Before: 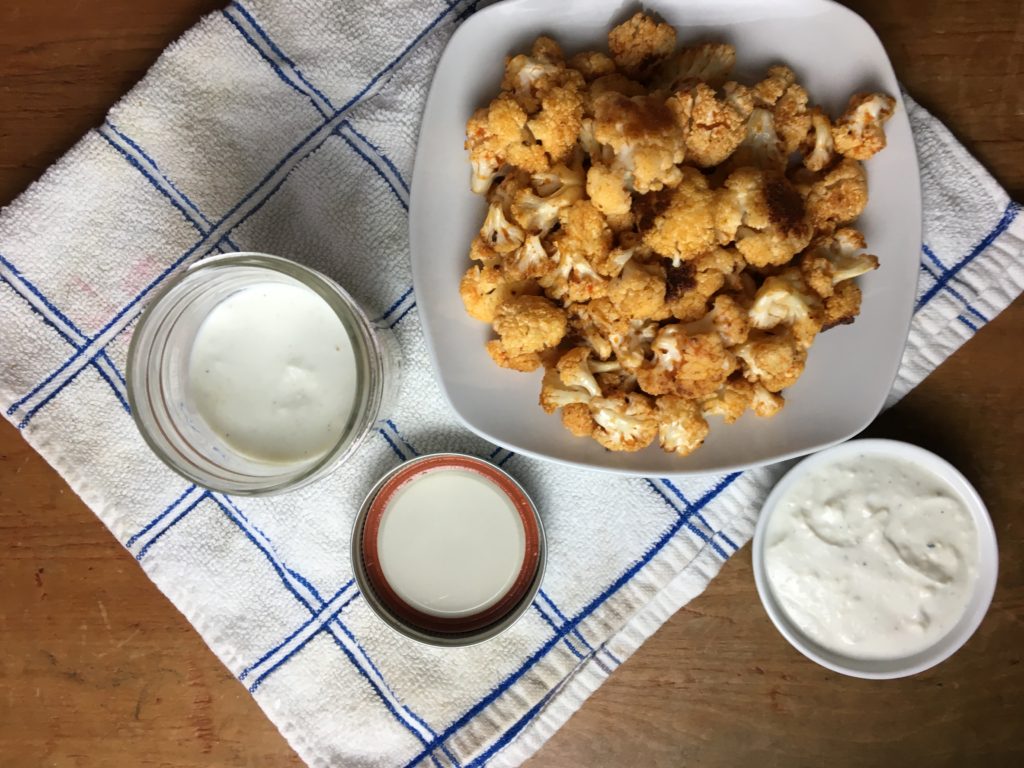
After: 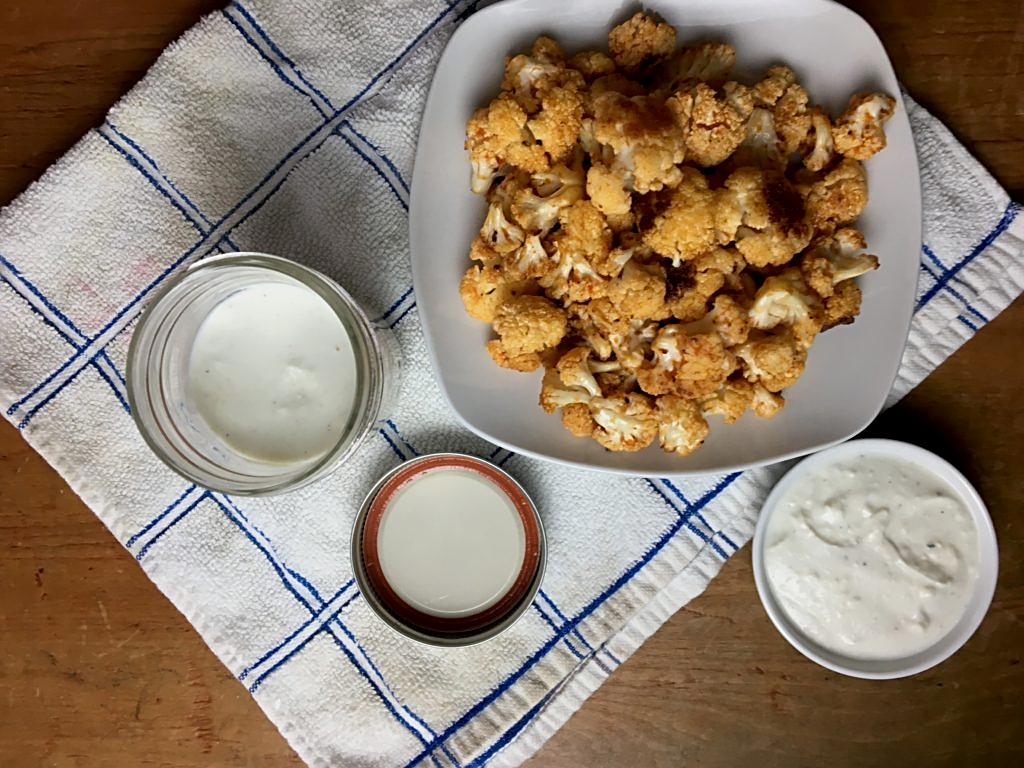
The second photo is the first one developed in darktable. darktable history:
sharpen: on, module defaults
exposure: black level correction 0.006, exposure -0.226 EV, compensate highlight preservation false
